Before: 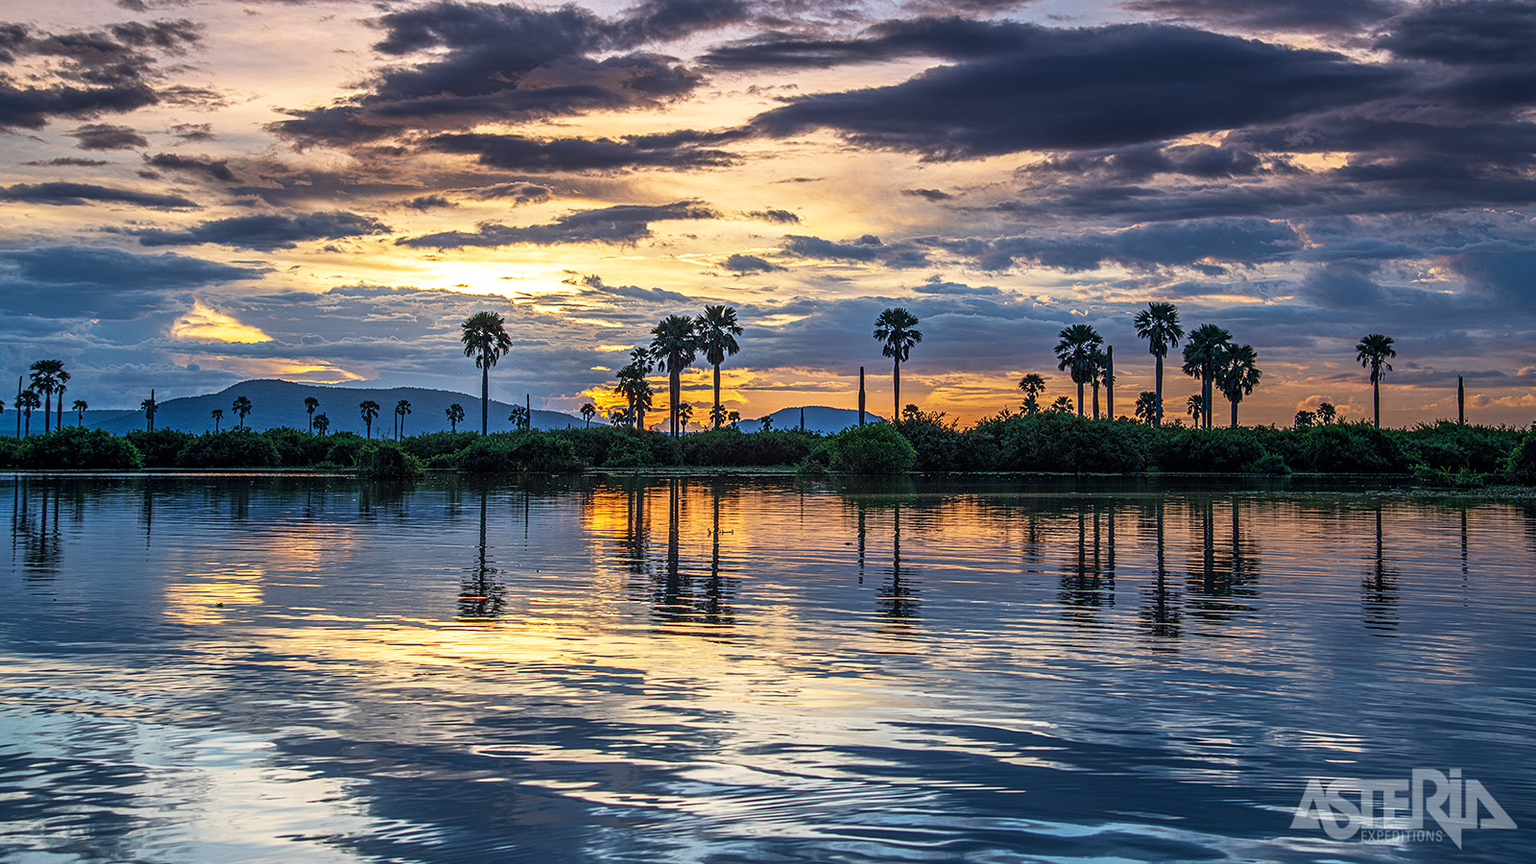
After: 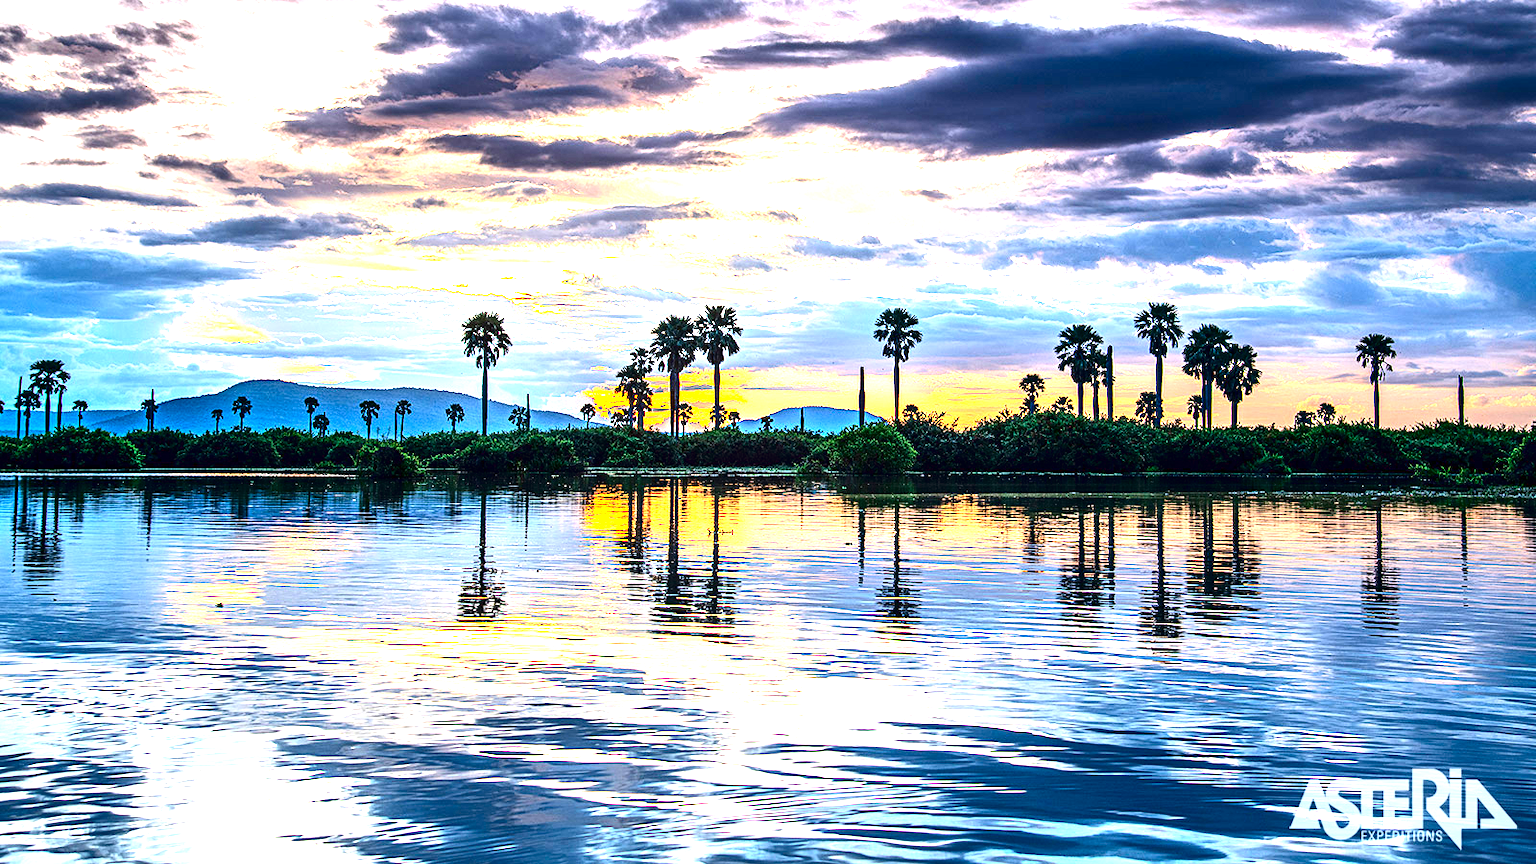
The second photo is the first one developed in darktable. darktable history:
contrast brightness saturation: contrast 0.243, brightness -0.24, saturation 0.142
exposure: exposure 2.228 EV, compensate highlight preservation false
